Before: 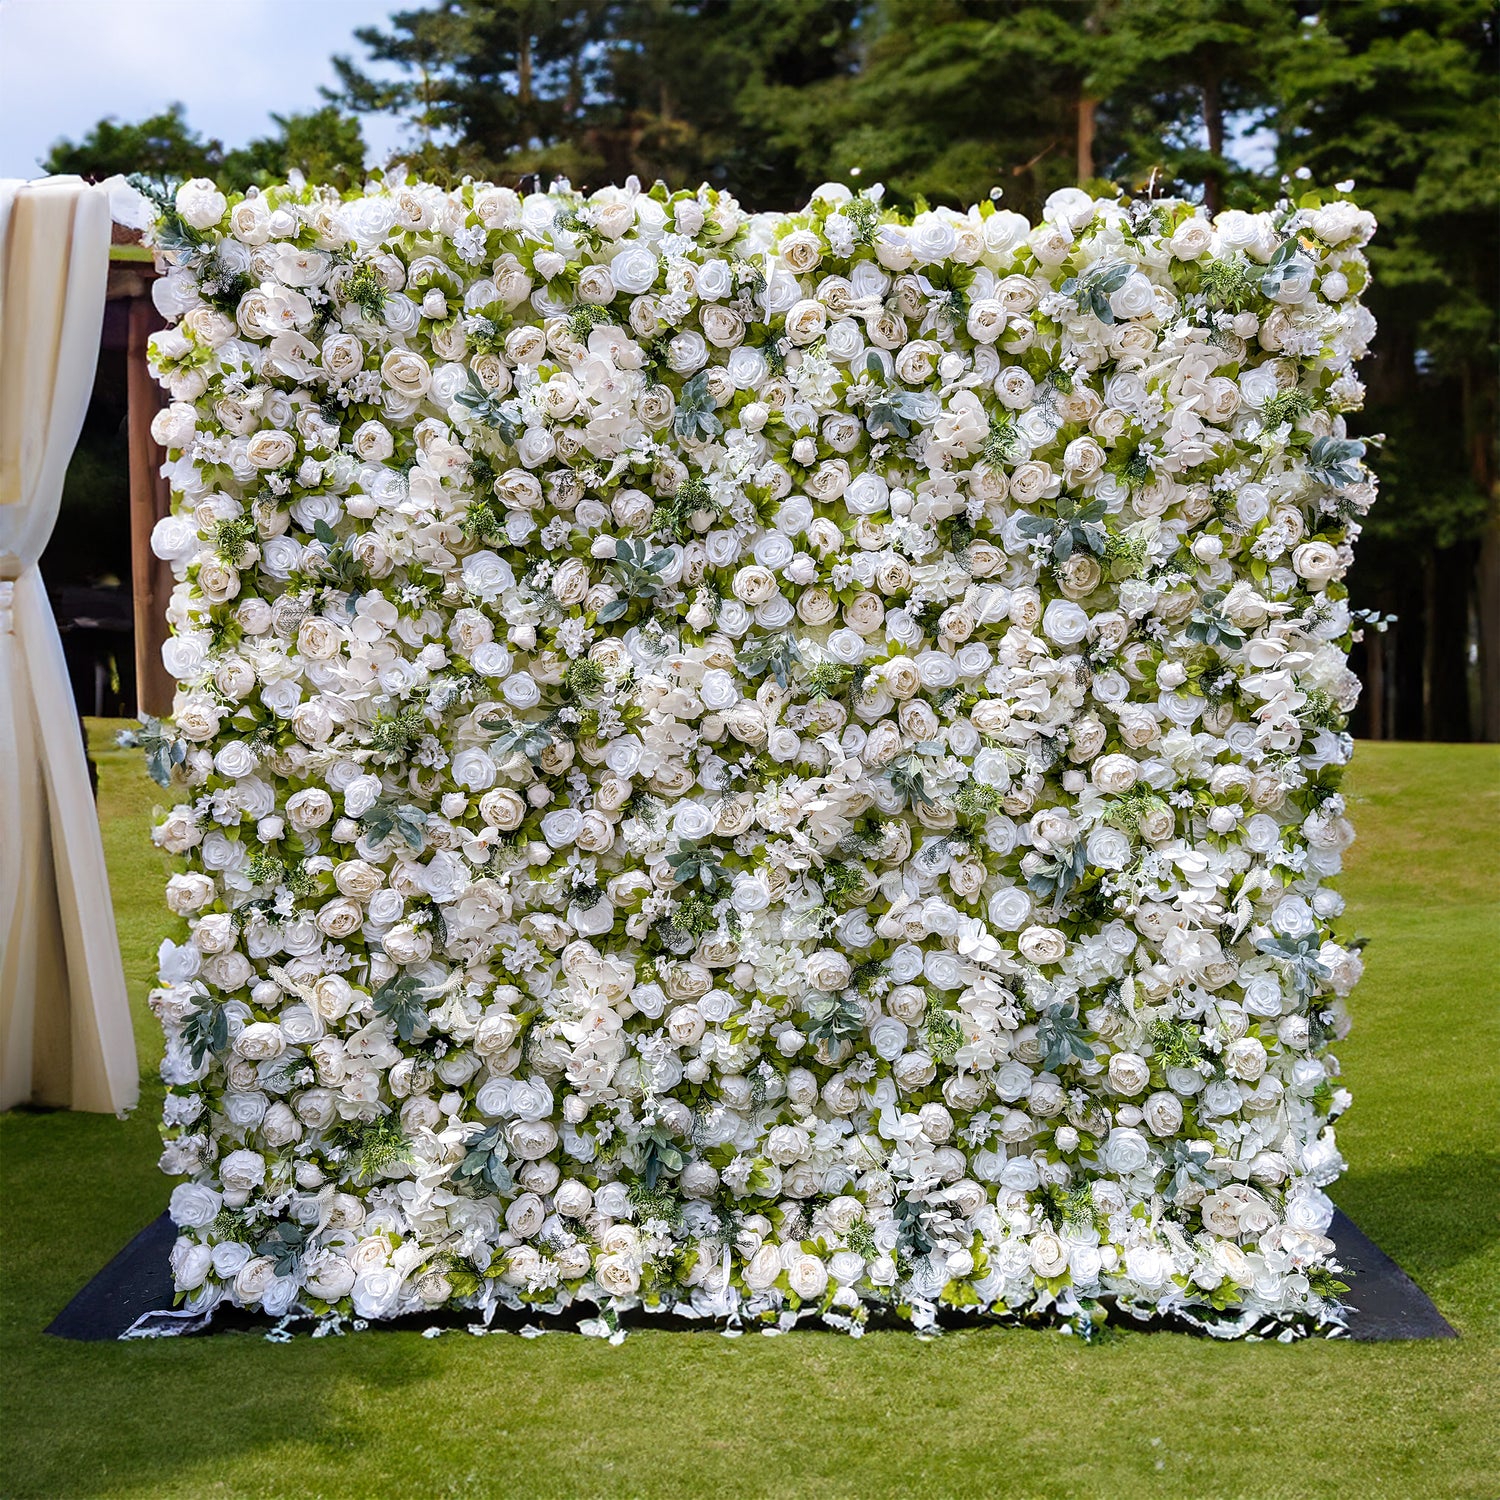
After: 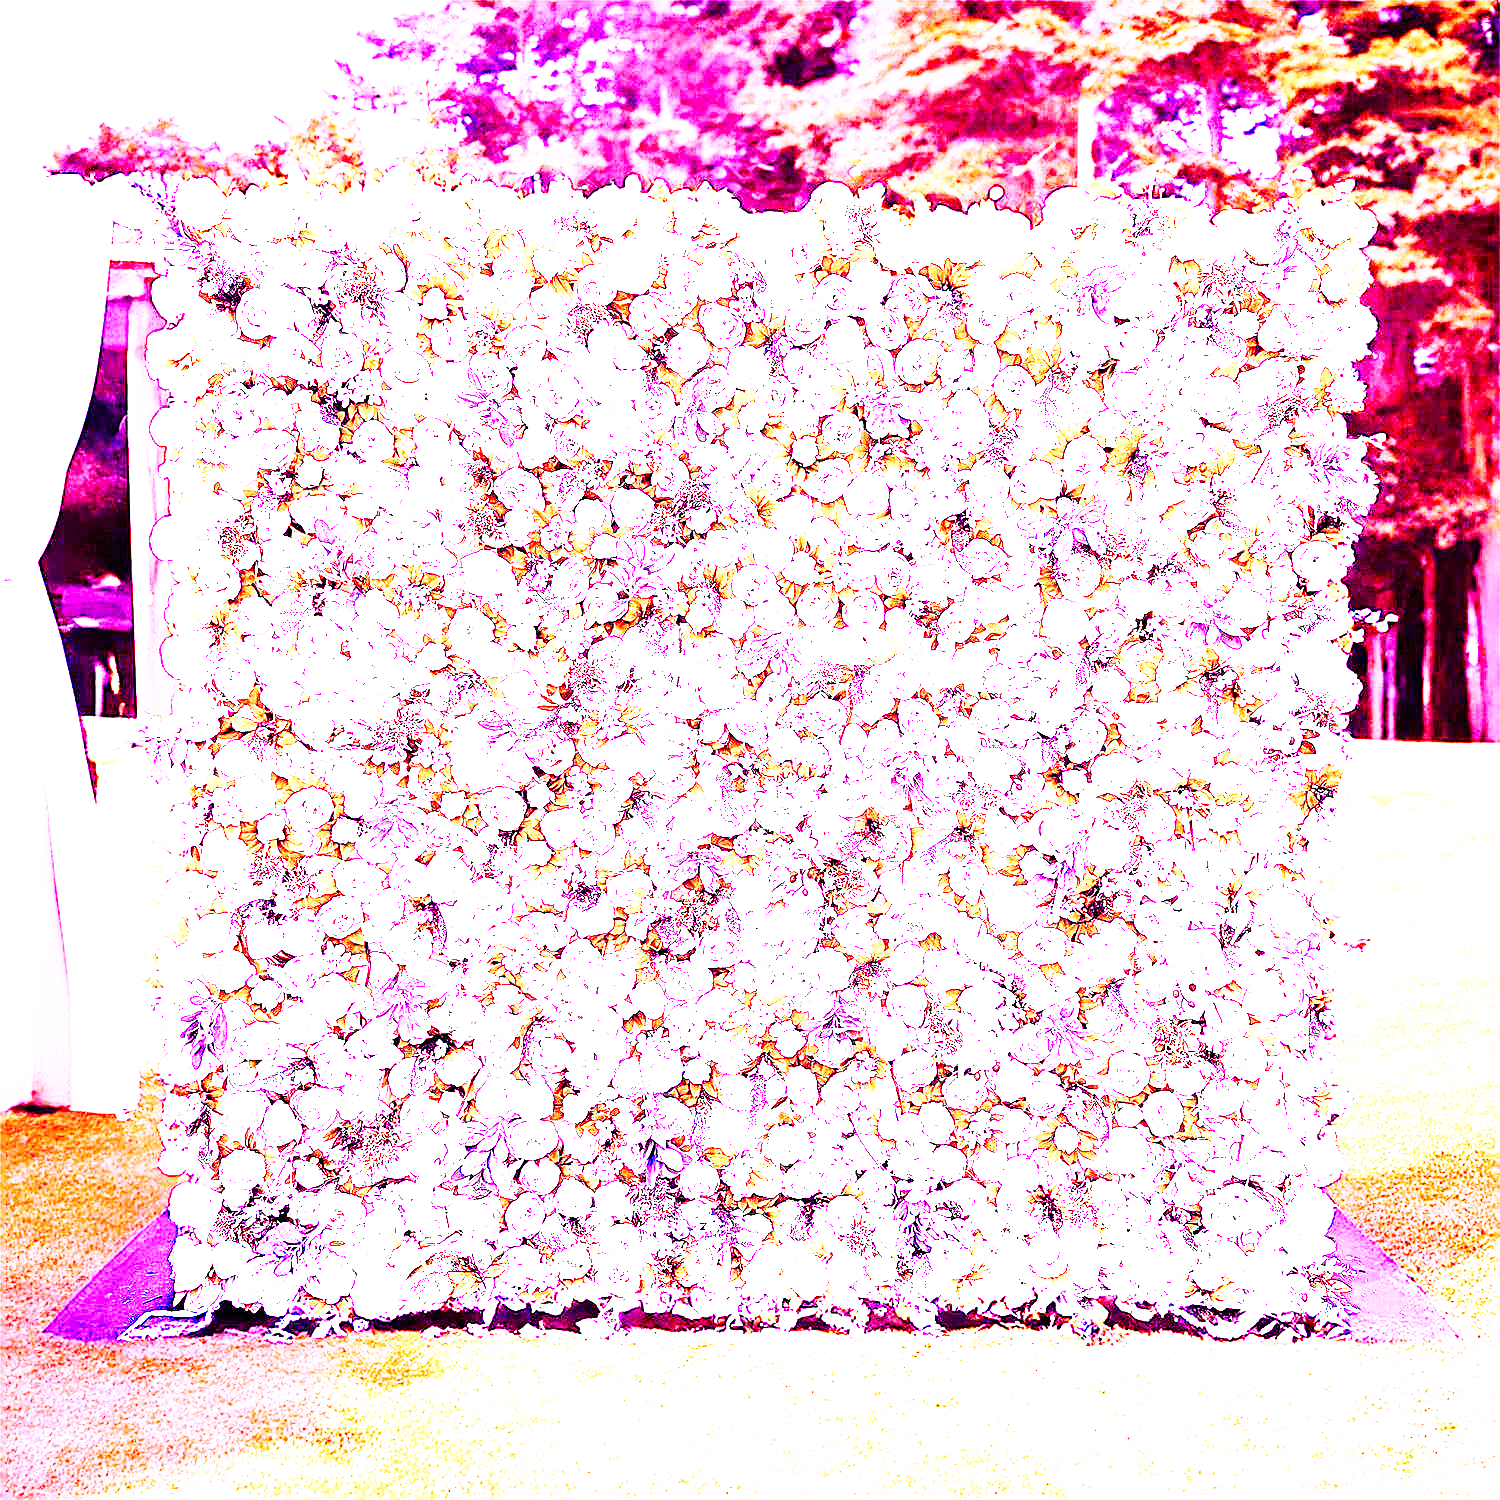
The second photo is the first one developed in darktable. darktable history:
white balance: red 8, blue 8
sharpen: on, module defaults
base curve: curves: ch0 [(0, 0) (0.007, 0.004) (0.027, 0.03) (0.046, 0.07) (0.207, 0.54) (0.442, 0.872) (0.673, 0.972) (1, 1)], preserve colors none
